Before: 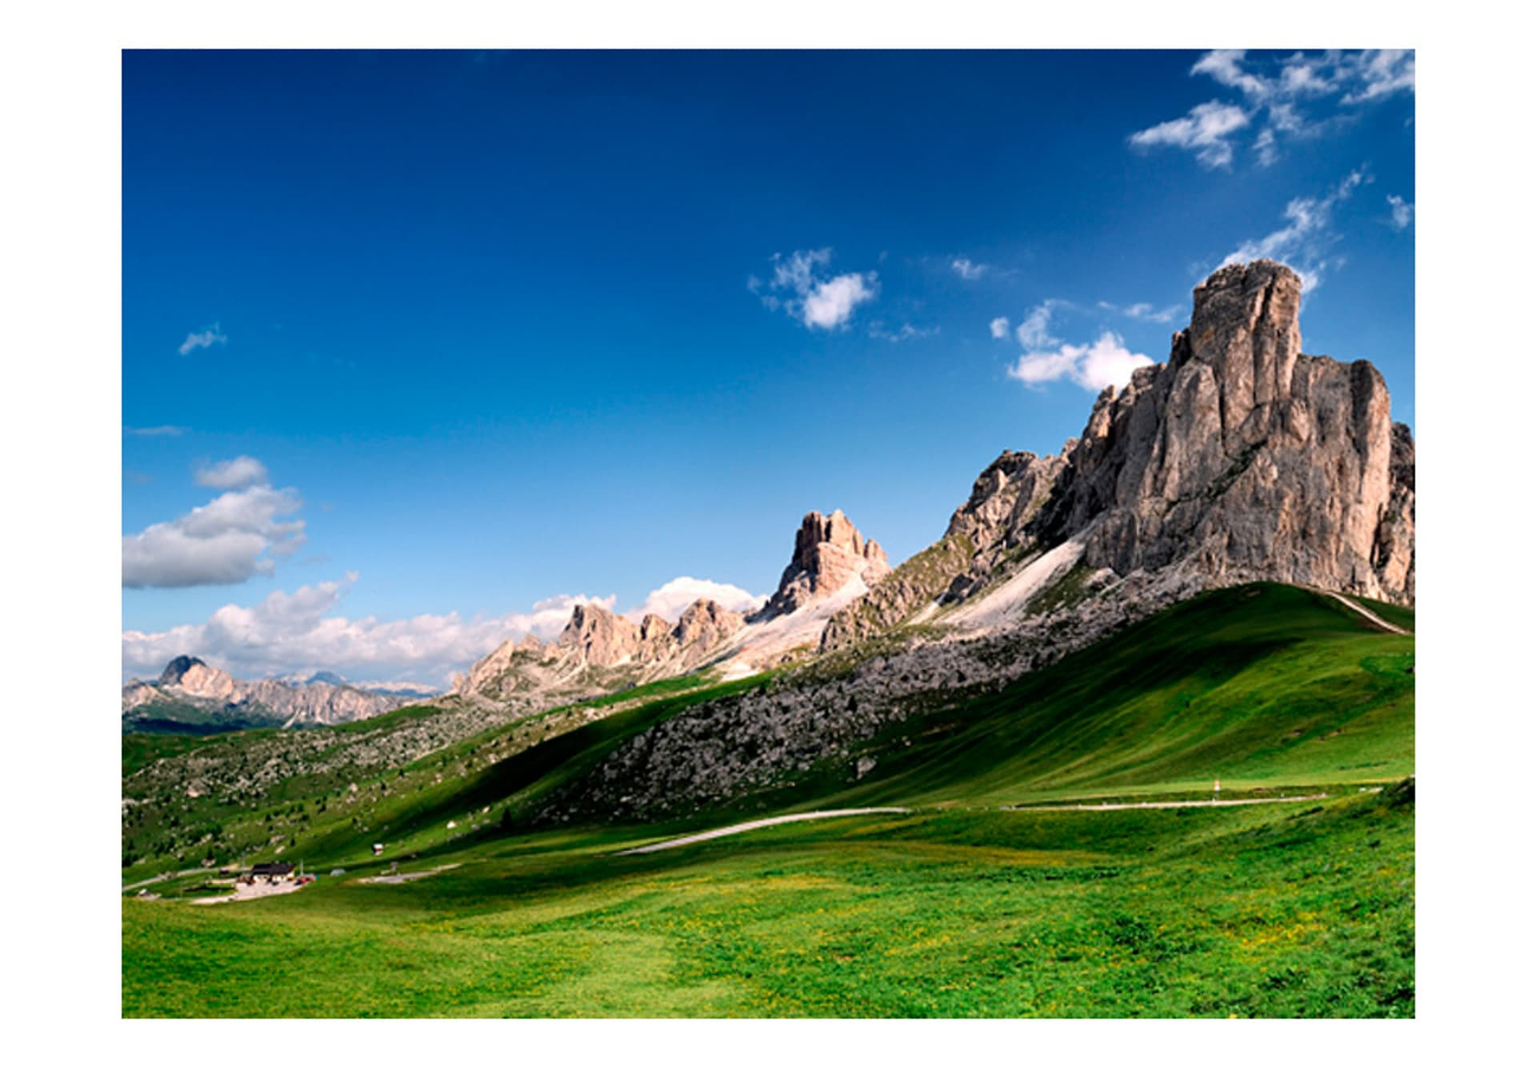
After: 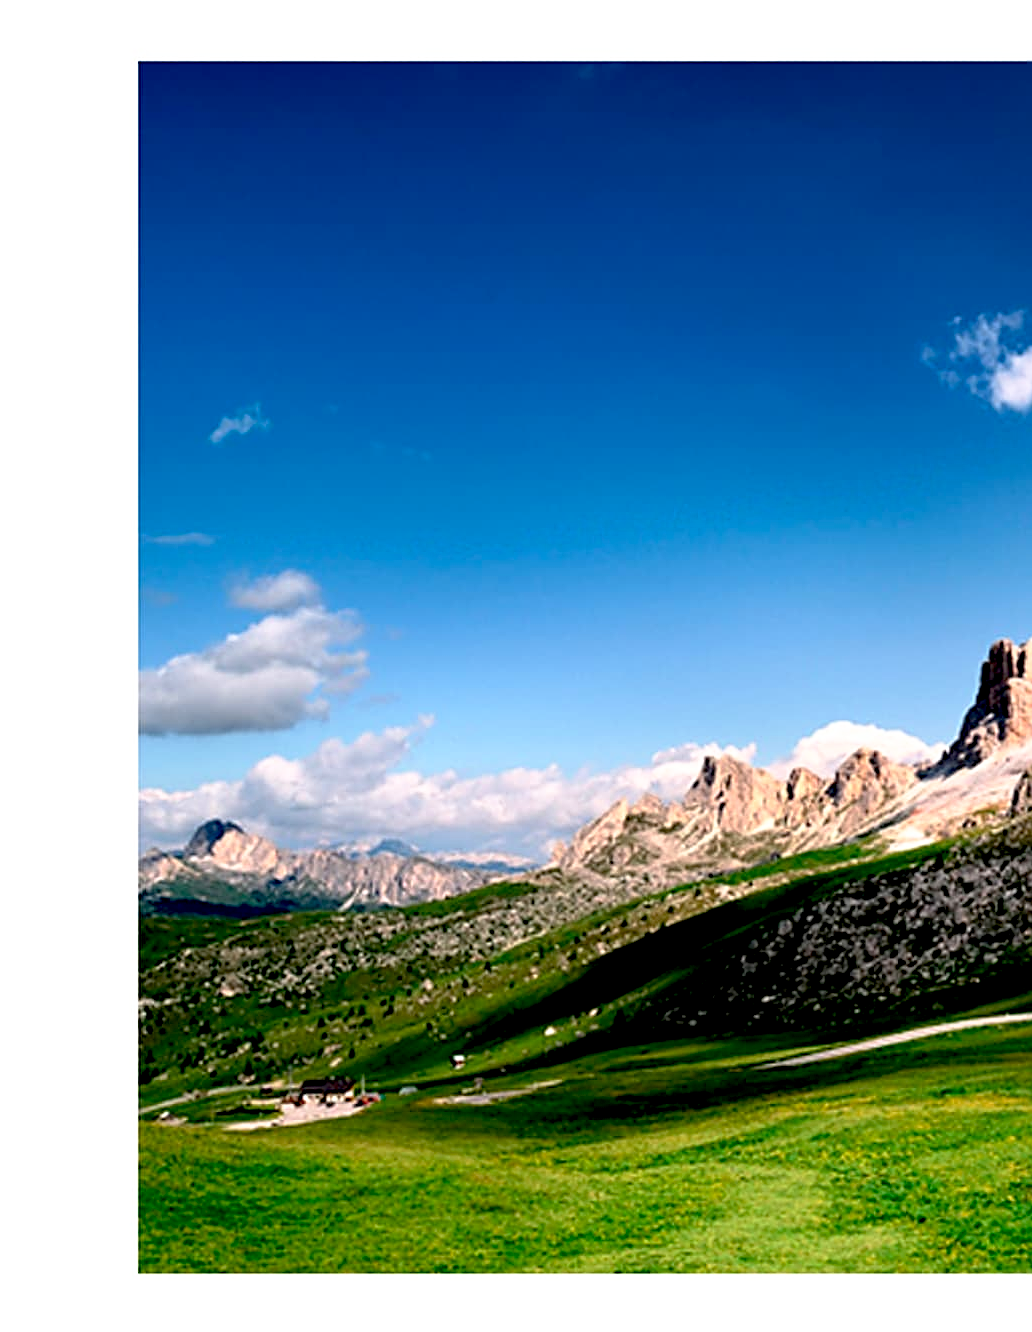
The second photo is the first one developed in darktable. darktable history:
crop: left 0.749%, right 45.468%, bottom 0.079%
contrast brightness saturation: contrast 0.072
sharpen: on, module defaults
base curve: curves: ch0 [(0.017, 0) (0.425, 0.441) (0.844, 0.933) (1, 1)], preserve colors none
